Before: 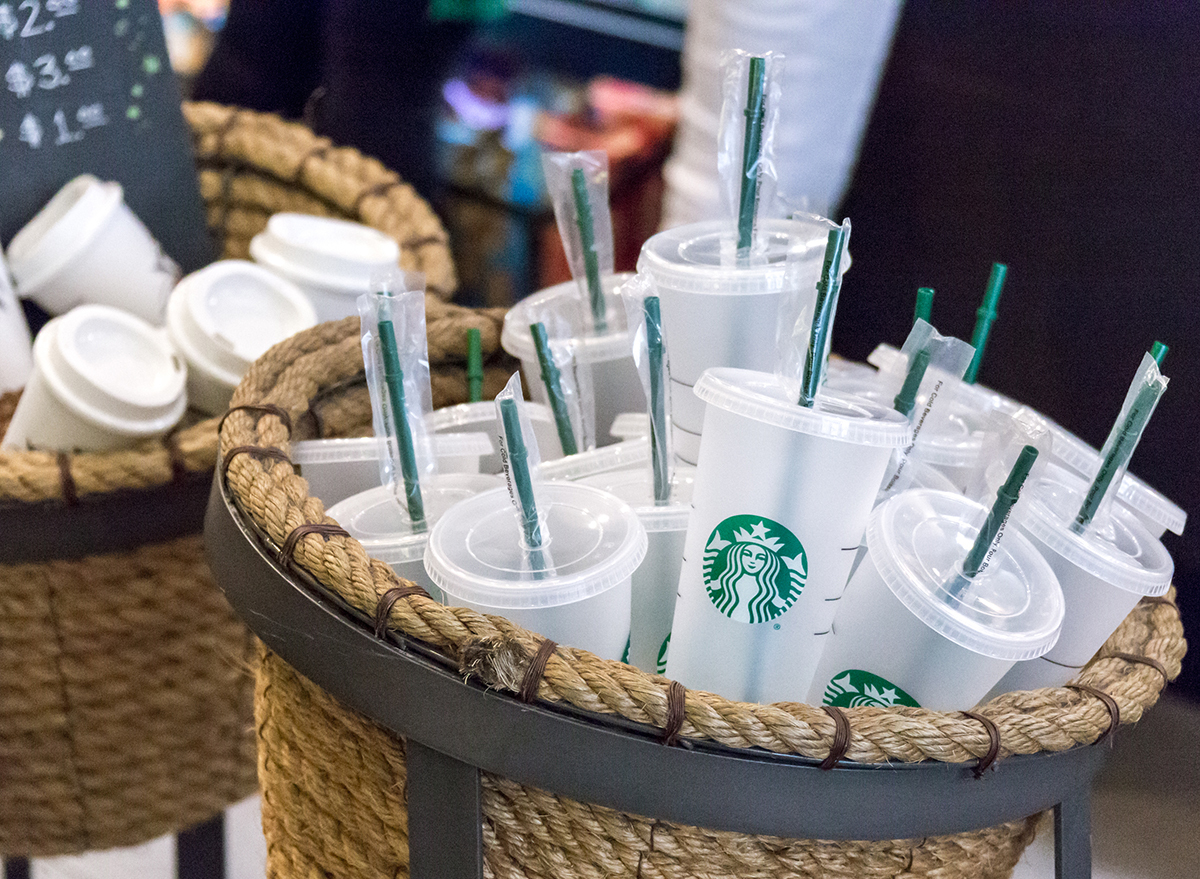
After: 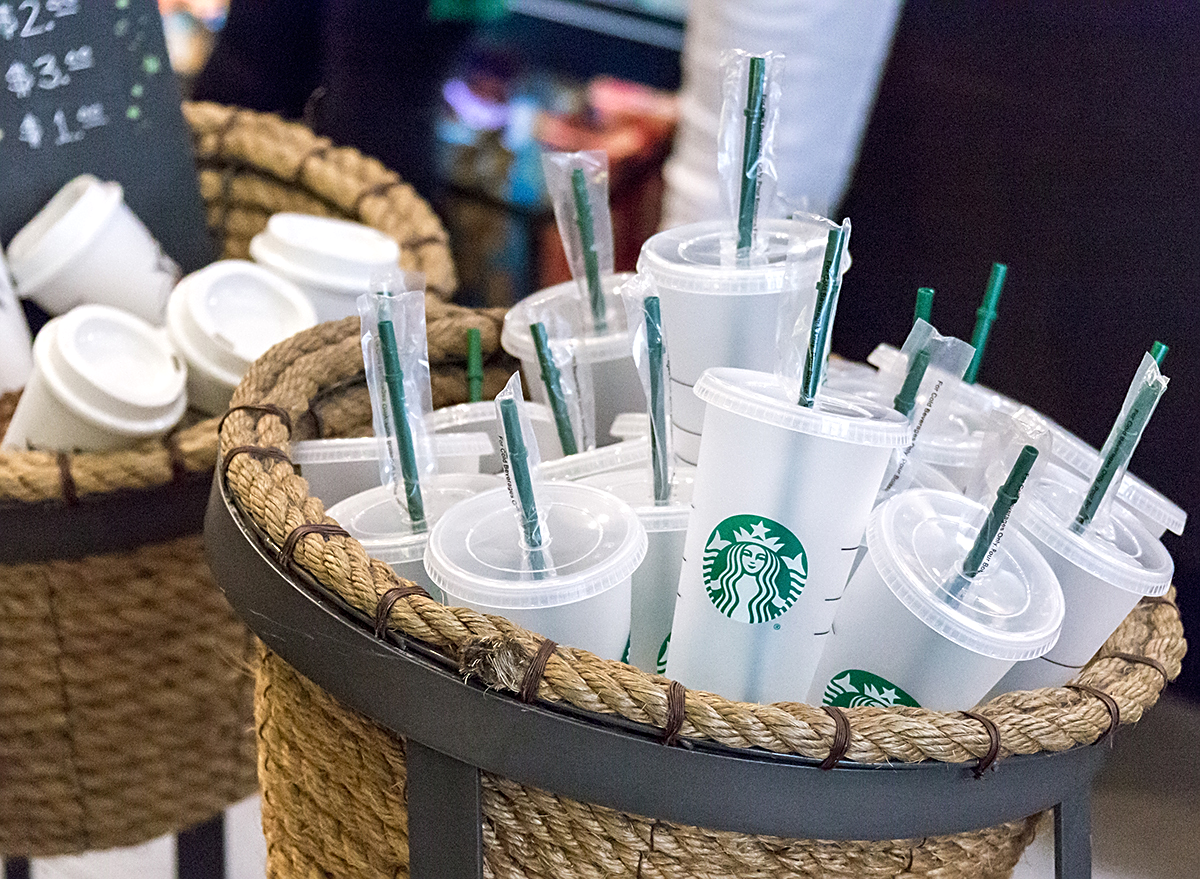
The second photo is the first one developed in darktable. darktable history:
sharpen: on, module defaults
shadows and highlights: shadows -10.41, white point adjustment 1.51, highlights 9
